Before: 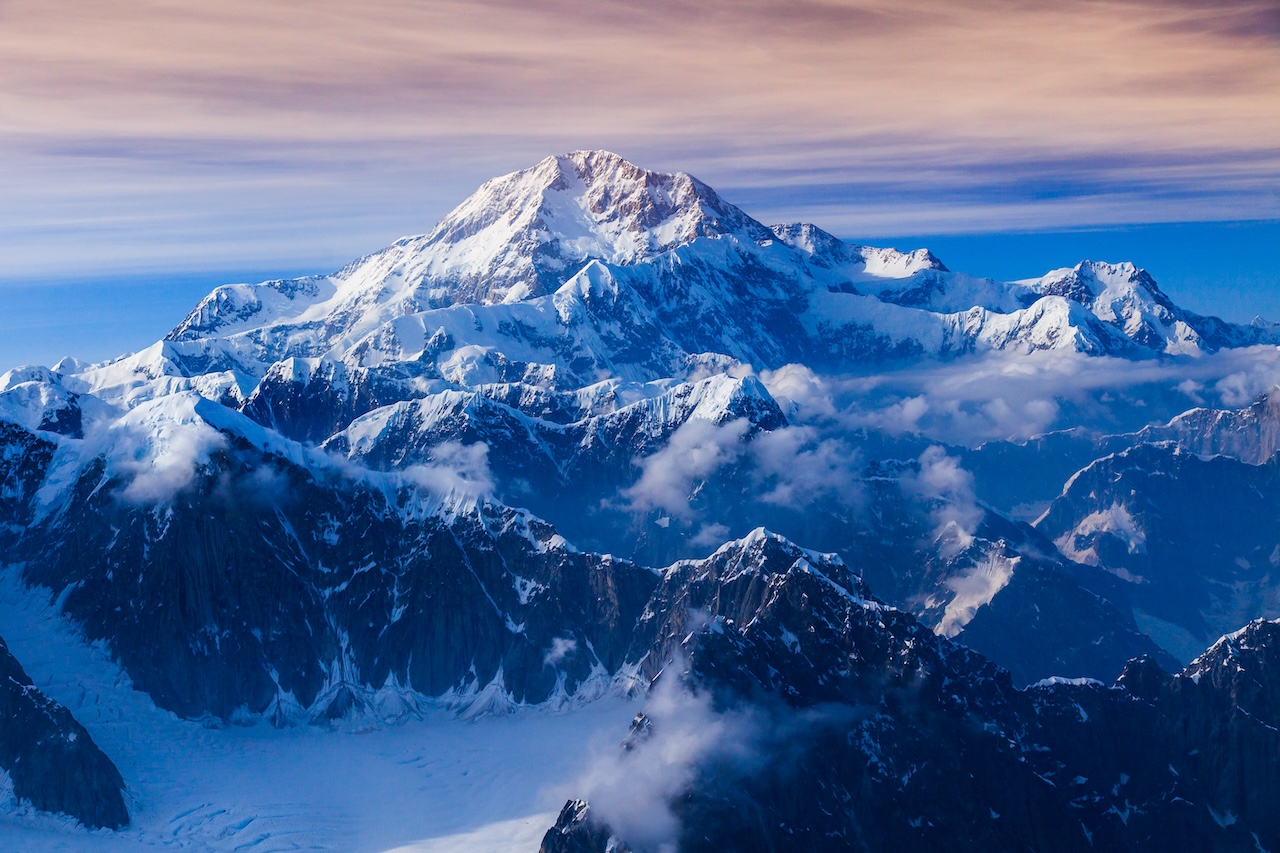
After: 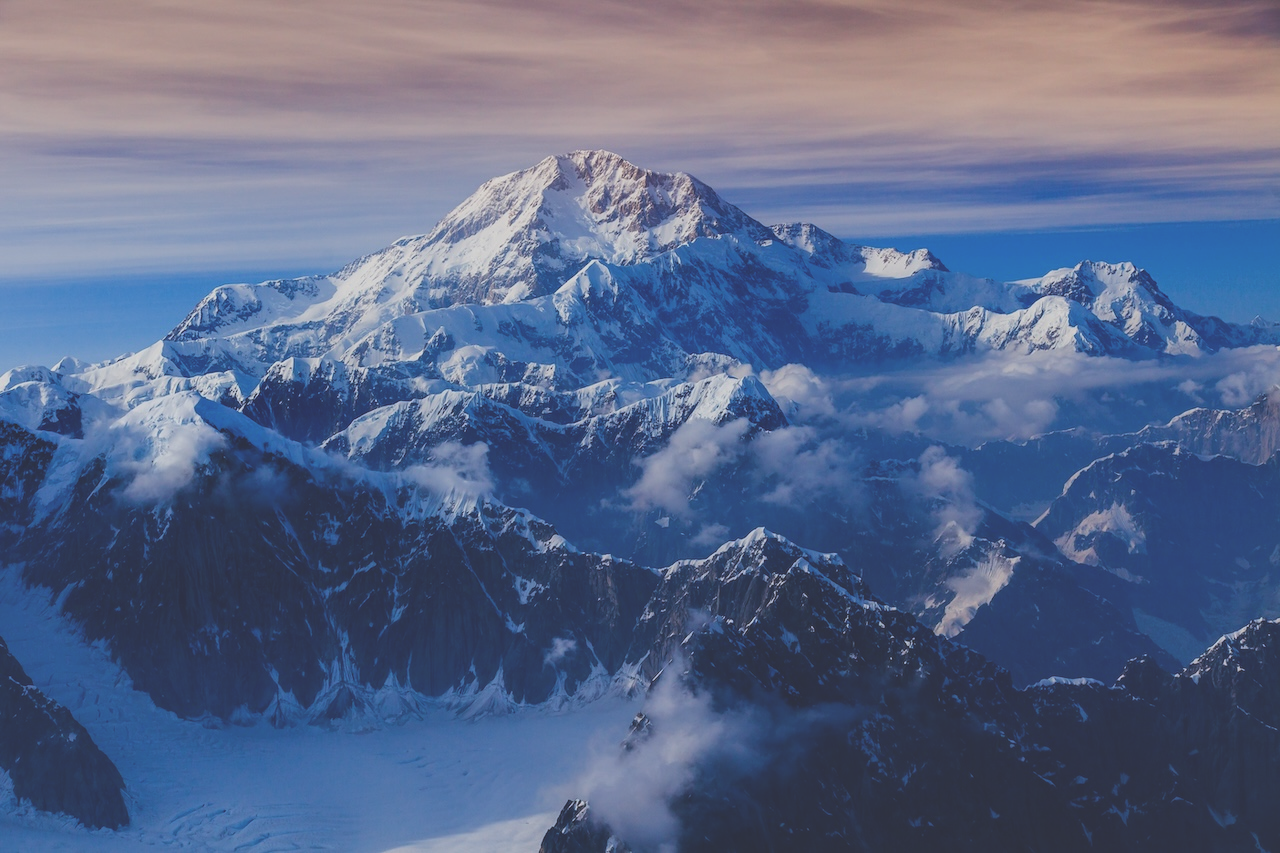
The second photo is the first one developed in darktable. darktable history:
exposure: black level correction -0.036, exposure -0.497 EV, compensate highlight preservation false
shadows and highlights: shadows 22.7, highlights -48.71, soften with gaussian
